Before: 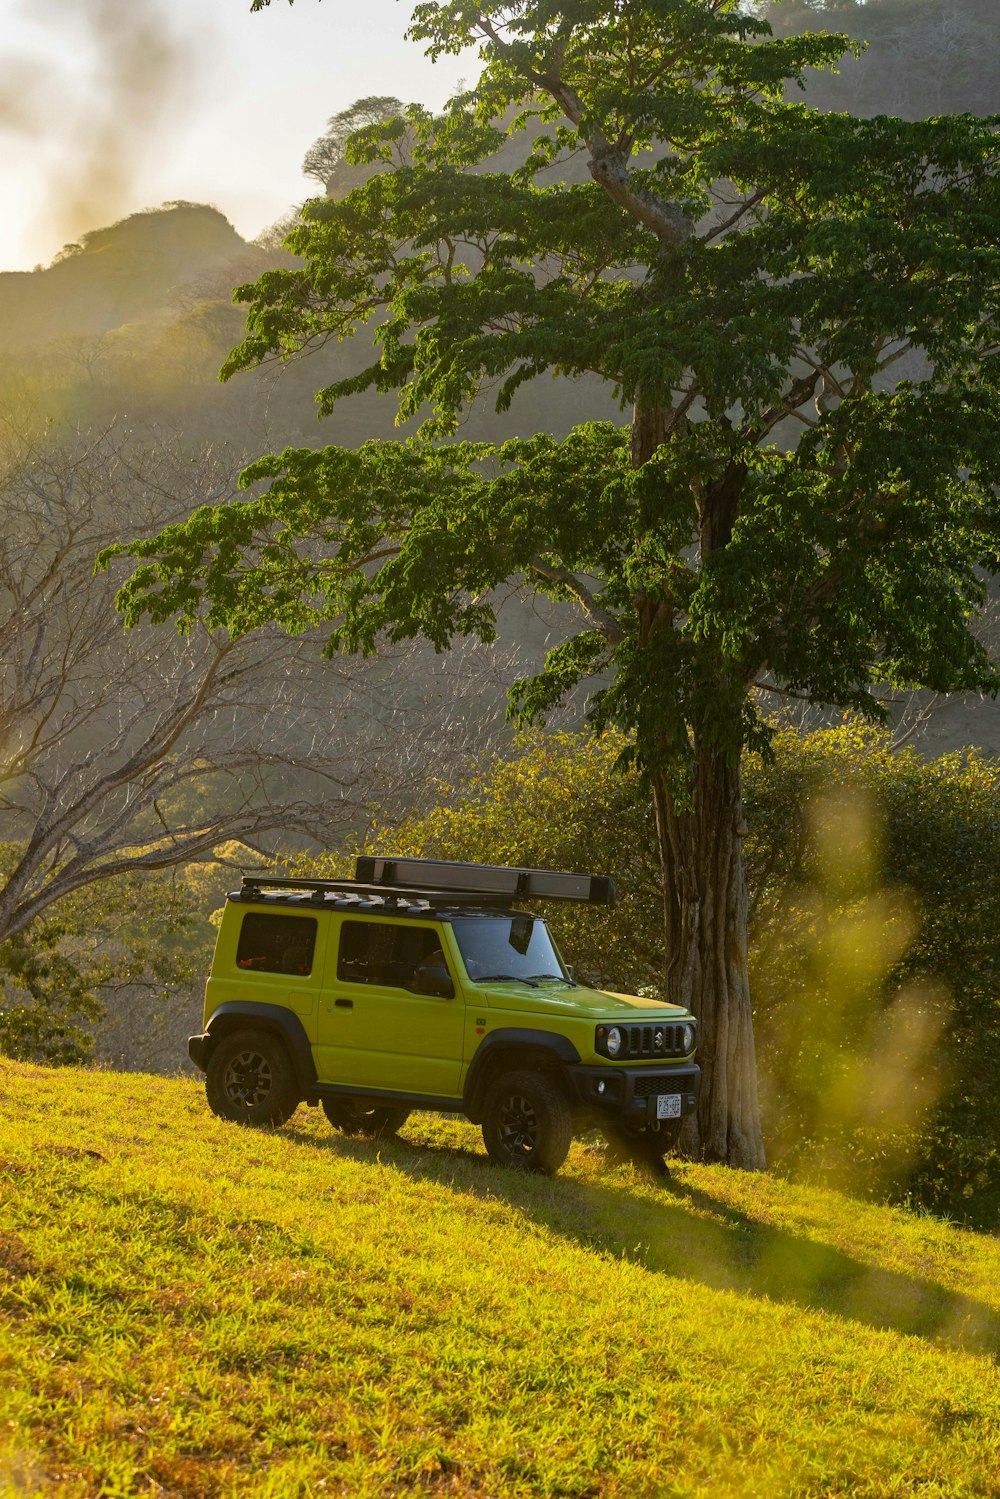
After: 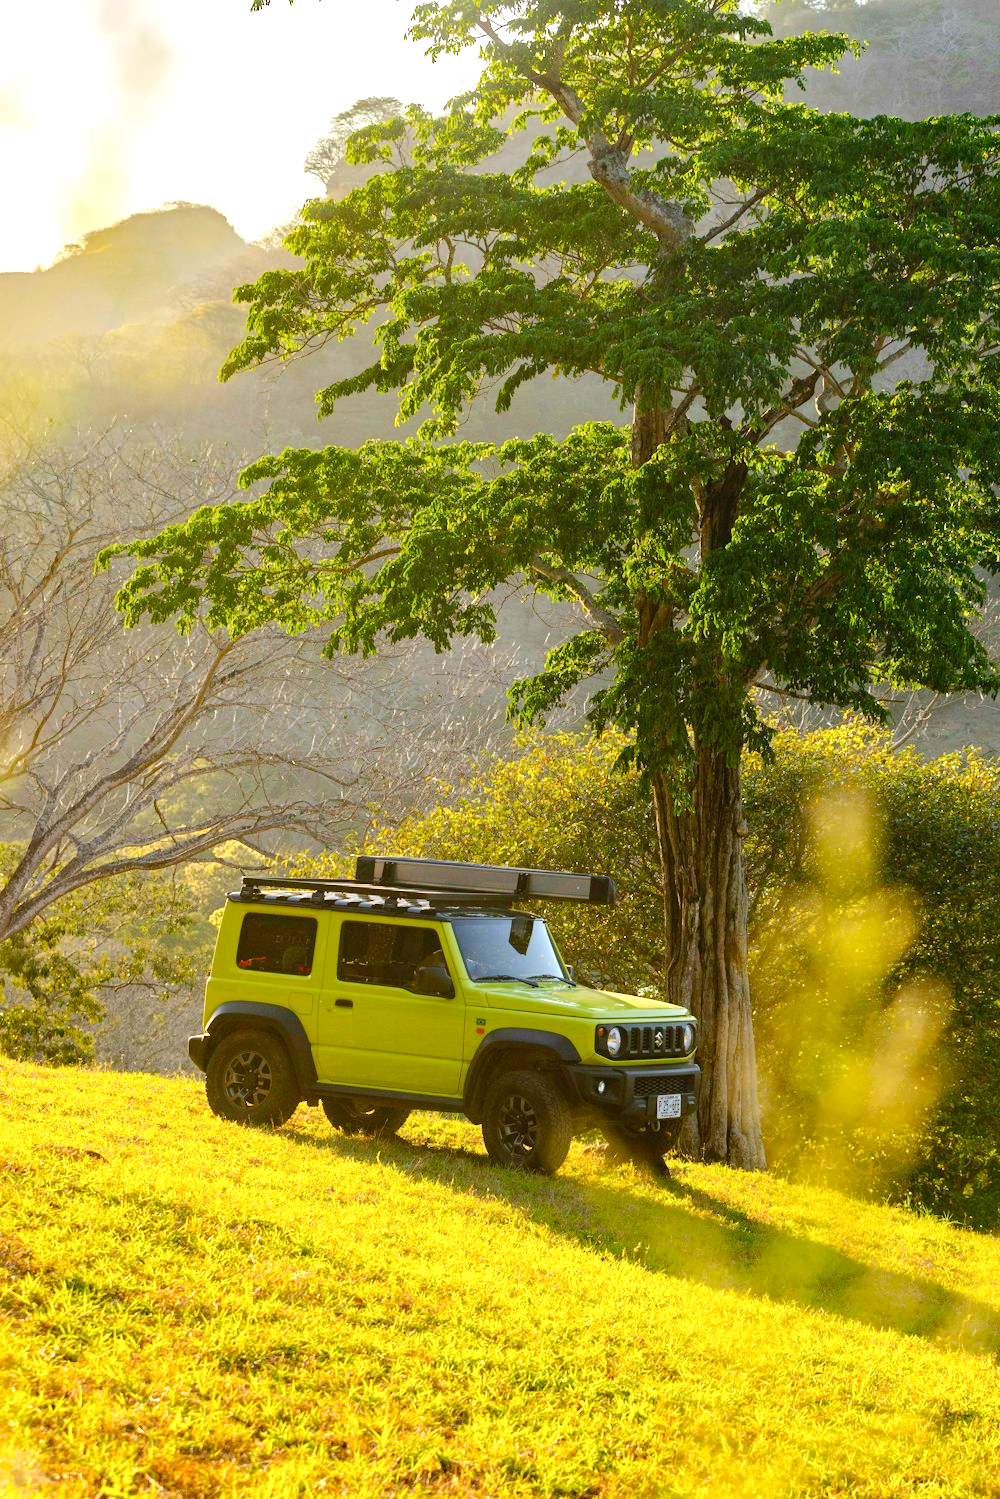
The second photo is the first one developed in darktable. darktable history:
tone curve: curves: ch0 [(0, 0.019) (0.066, 0.043) (0.189, 0.182) (0.368, 0.407) (0.501, 0.564) (0.677, 0.729) (0.851, 0.861) (0.997, 0.959)]; ch1 [(0, 0) (0.187, 0.121) (0.388, 0.346) (0.437, 0.409) (0.474, 0.472) (0.499, 0.501) (0.514, 0.507) (0.548, 0.557) (0.653, 0.663) (0.812, 0.856) (1, 1)]; ch2 [(0, 0) (0.246, 0.214) (0.421, 0.427) (0.459, 0.484) (0.5, 0.504) (0.518, 0.516) (0.529, 0.548) (0.56, 0.576) (0.607, 0.63) (0.744, 0.734) (0.867, 0.821) (0.993, 0.889)], preserve colors none
exposure: black level correction 0, exposure 1.099 EV, compensate exposure bias true, compensate highlight preservation false
contrast brightness saturation: saturation 0.1
local contrast: mode bilateral grid, contrast 15, coarseness 37, detail 104%, midtone range 0.2
